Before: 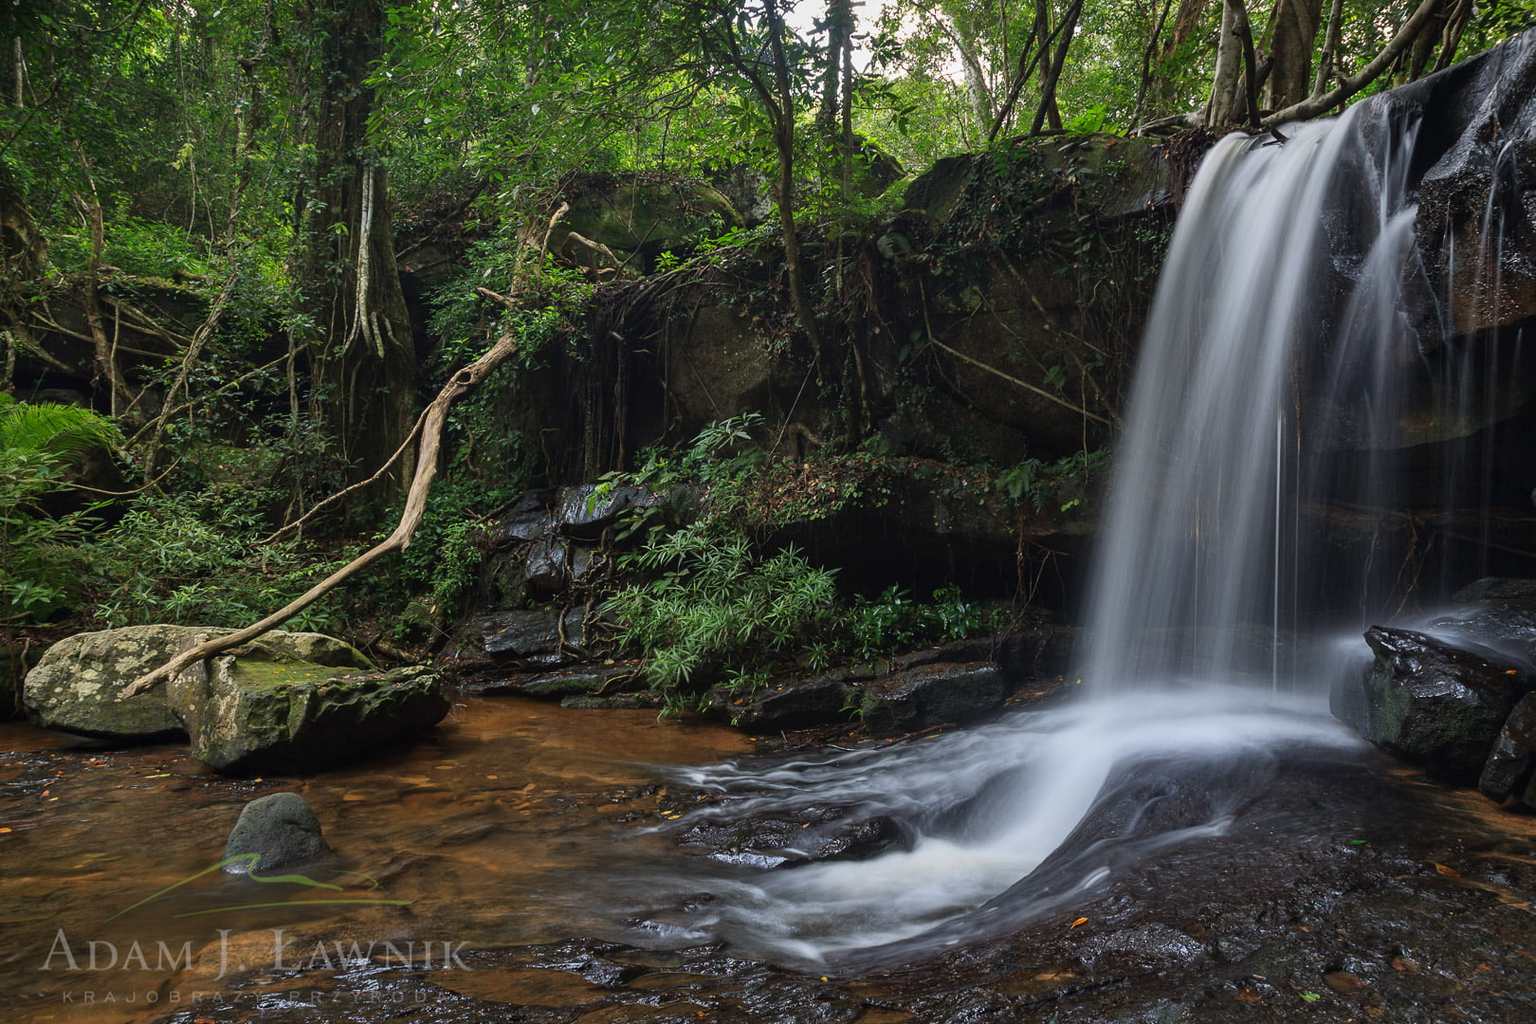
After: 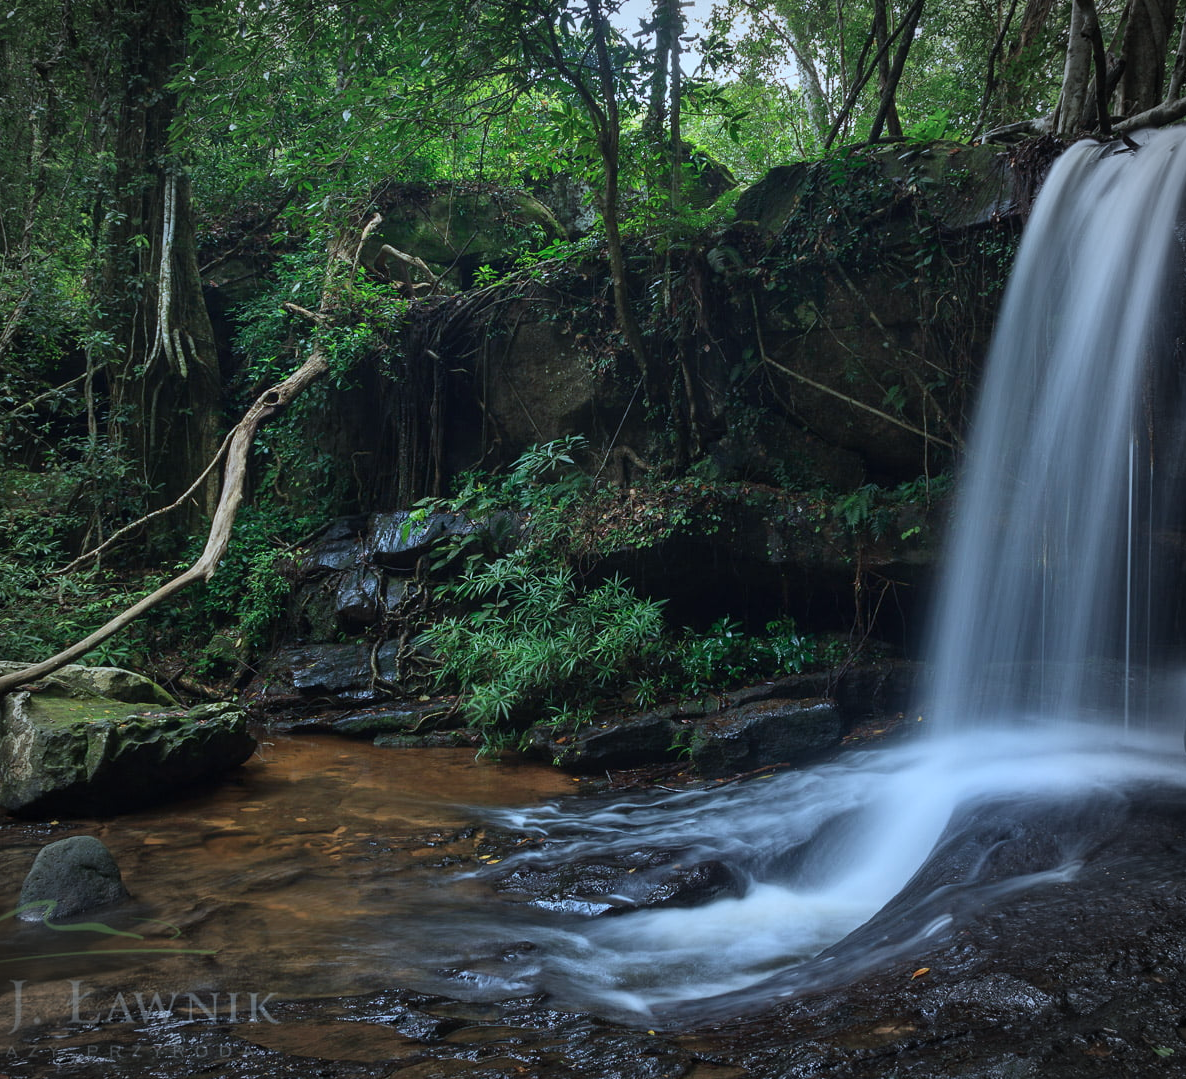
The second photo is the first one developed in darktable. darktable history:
vignetting: automatic ratio true, unbound false
color calibration: illuminant as shot in camera, x 0.385, y 0.38, temperature 3945.25 K, saturation algorithm version 1 (2020)
crop: left 13.482%, top 0%, right 13.254%
